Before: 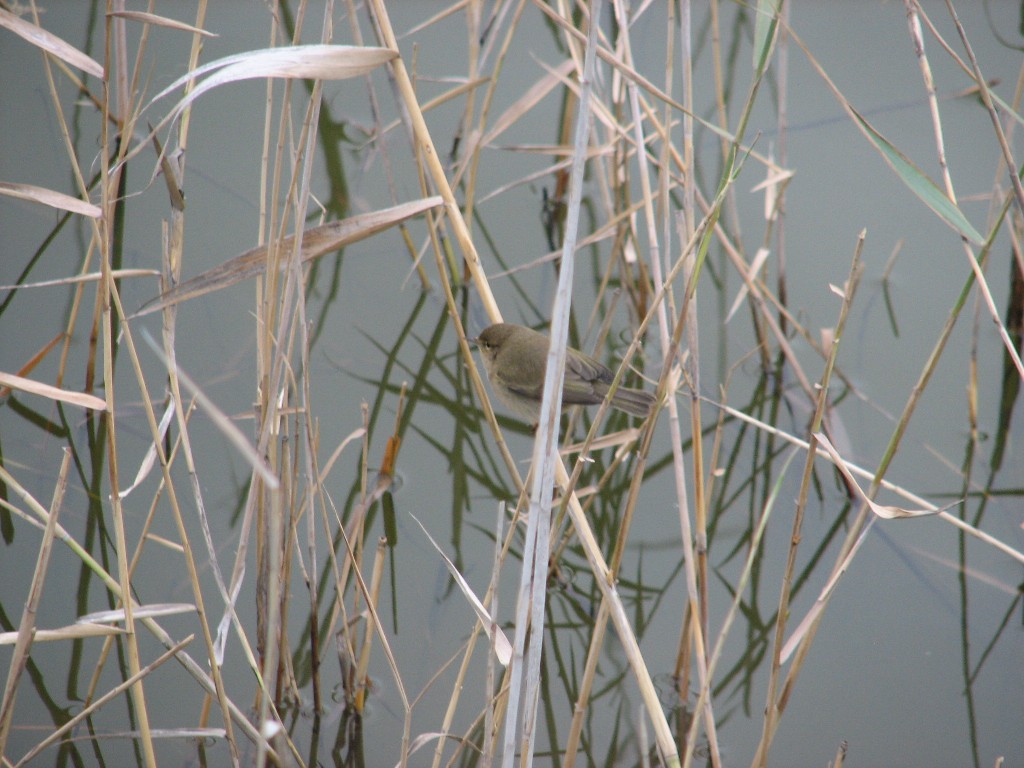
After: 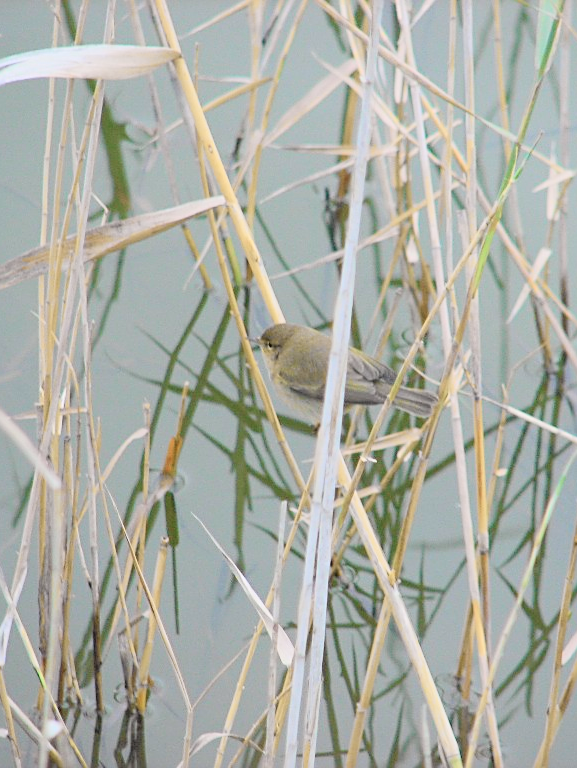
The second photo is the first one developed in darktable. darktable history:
tone curve: curves: ch0 [(0, 0.022) (0.114, 0.088) (0.282, 0.316) (0.446, 0.511) (0.613, 0.693) (0.786, 0.843) (0.999, 0.949)]; ch1 [(0, 0) (0.395, 0.343) (0.463, 0.427) (0.486, 0.474) (0.503, 0.5) (0.535, 0.522) (0.555, 0.546) (0.594, 0.614) (0.755, 0.793) (1, 1)]; ch2 [(0, 0) (0.369, 0.388) (0.449, 0.431) (0.501, 0.5) (0.528, 0.517) (0.561, 0.59) (0.612, 0.646) (0.697, 0.721) (1, 1)], color space Lab, independent channels, preserve colors none
contrast brightness saturation: brightness 0.142
sharpen: on, module defaults
crop: left 21.387%, right 22.171%
